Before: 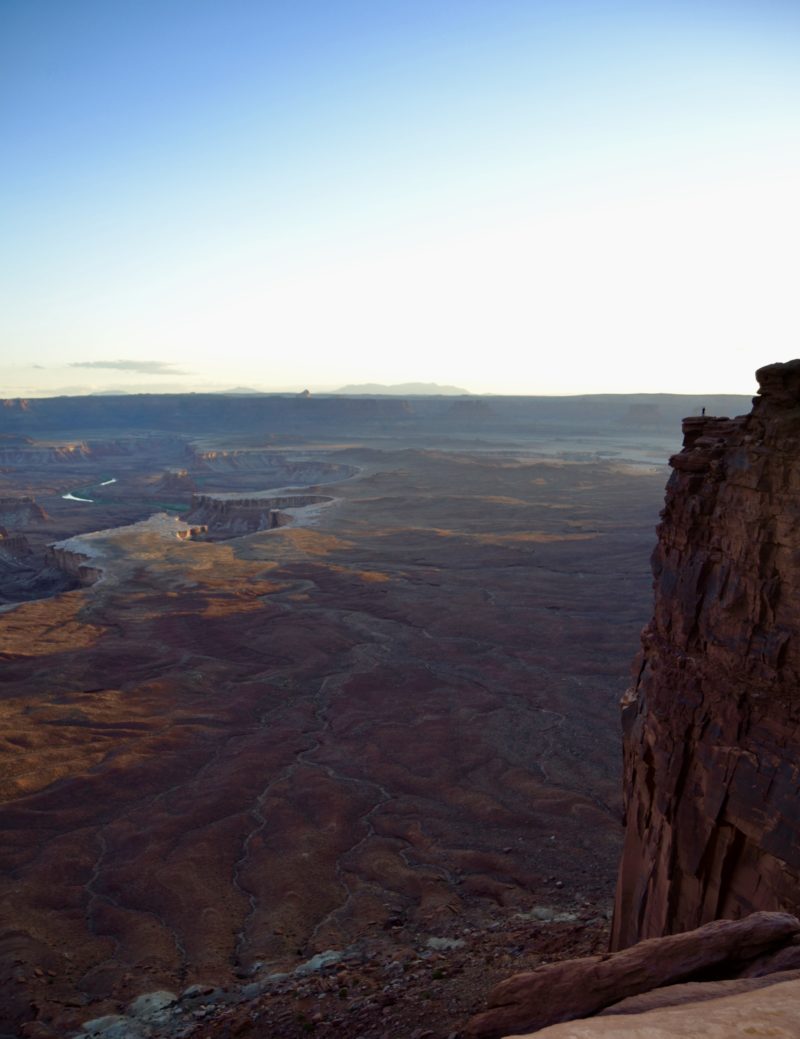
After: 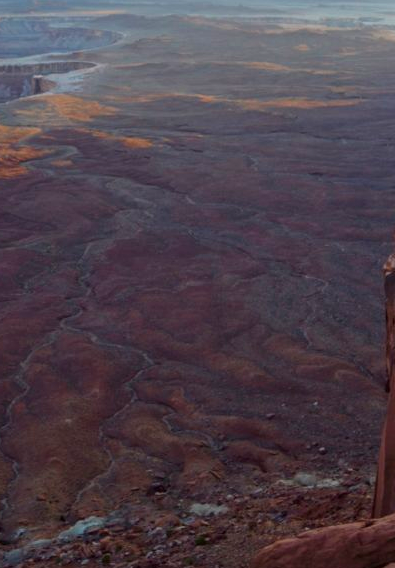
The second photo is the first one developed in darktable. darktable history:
crop: left 29.672%, top 41.786%, right 20.851%, bottom 3.487%
exposure: black level correction 0, exposure 0.7 EV, compensate exposure bias true, compensate highlight preservation false
